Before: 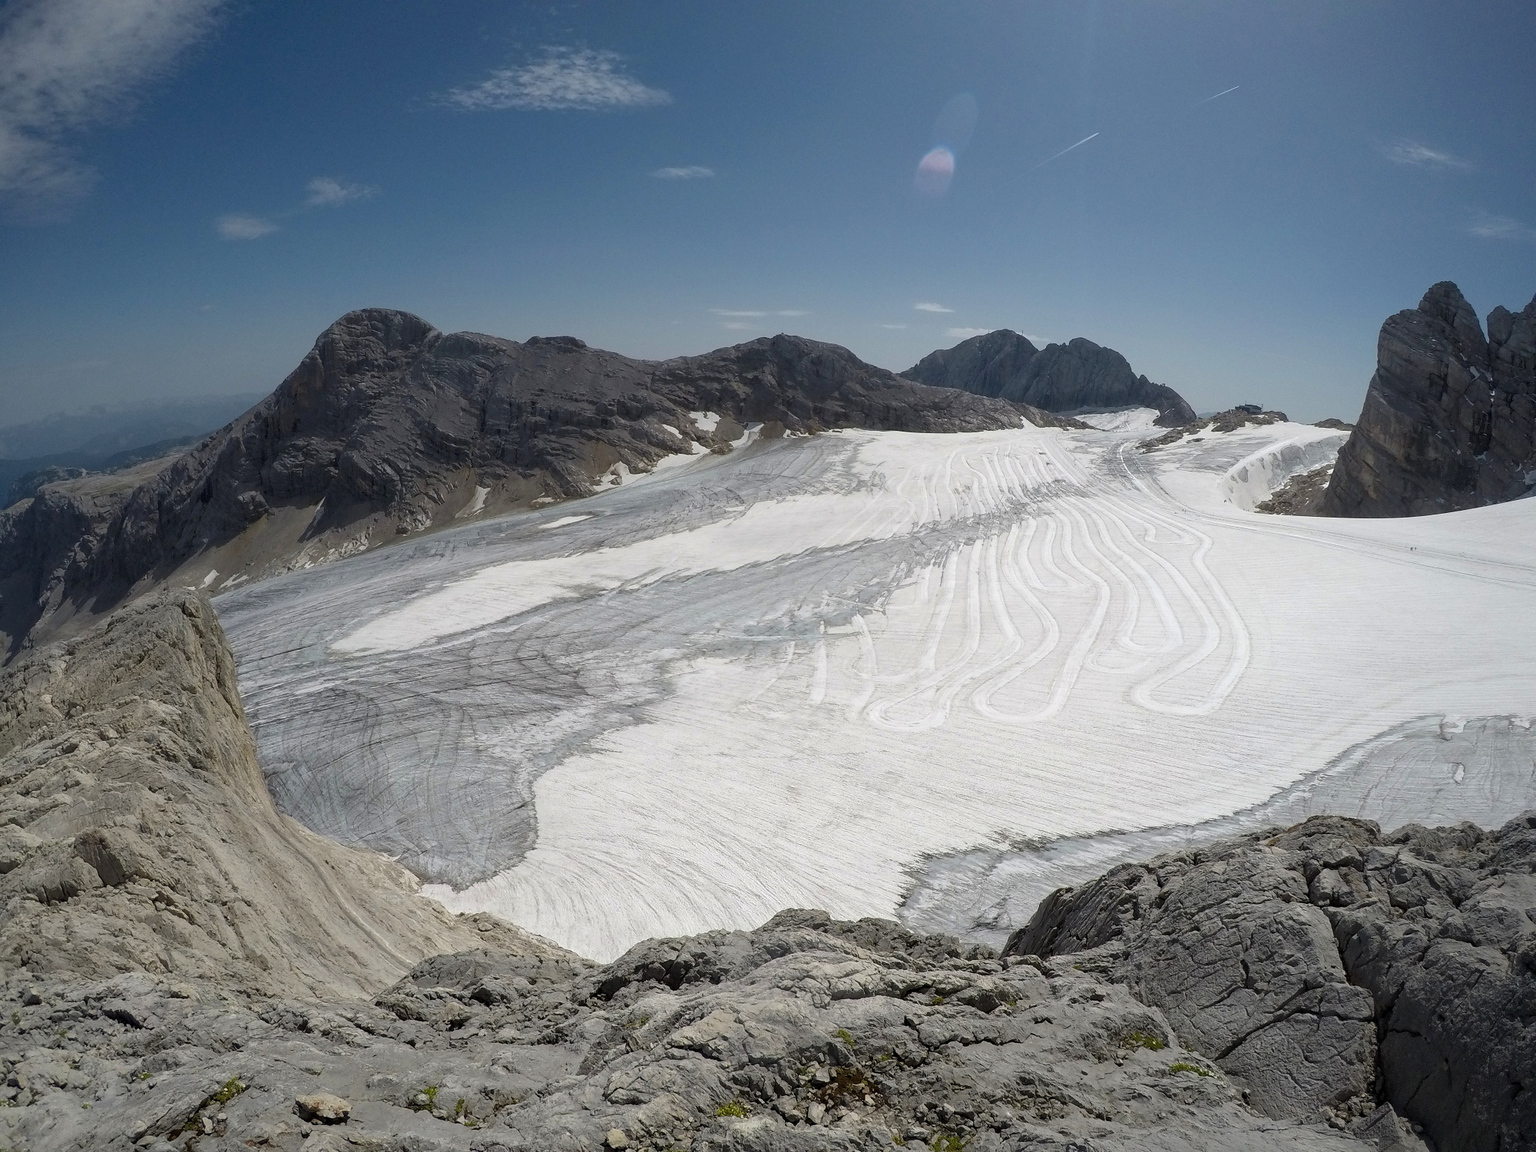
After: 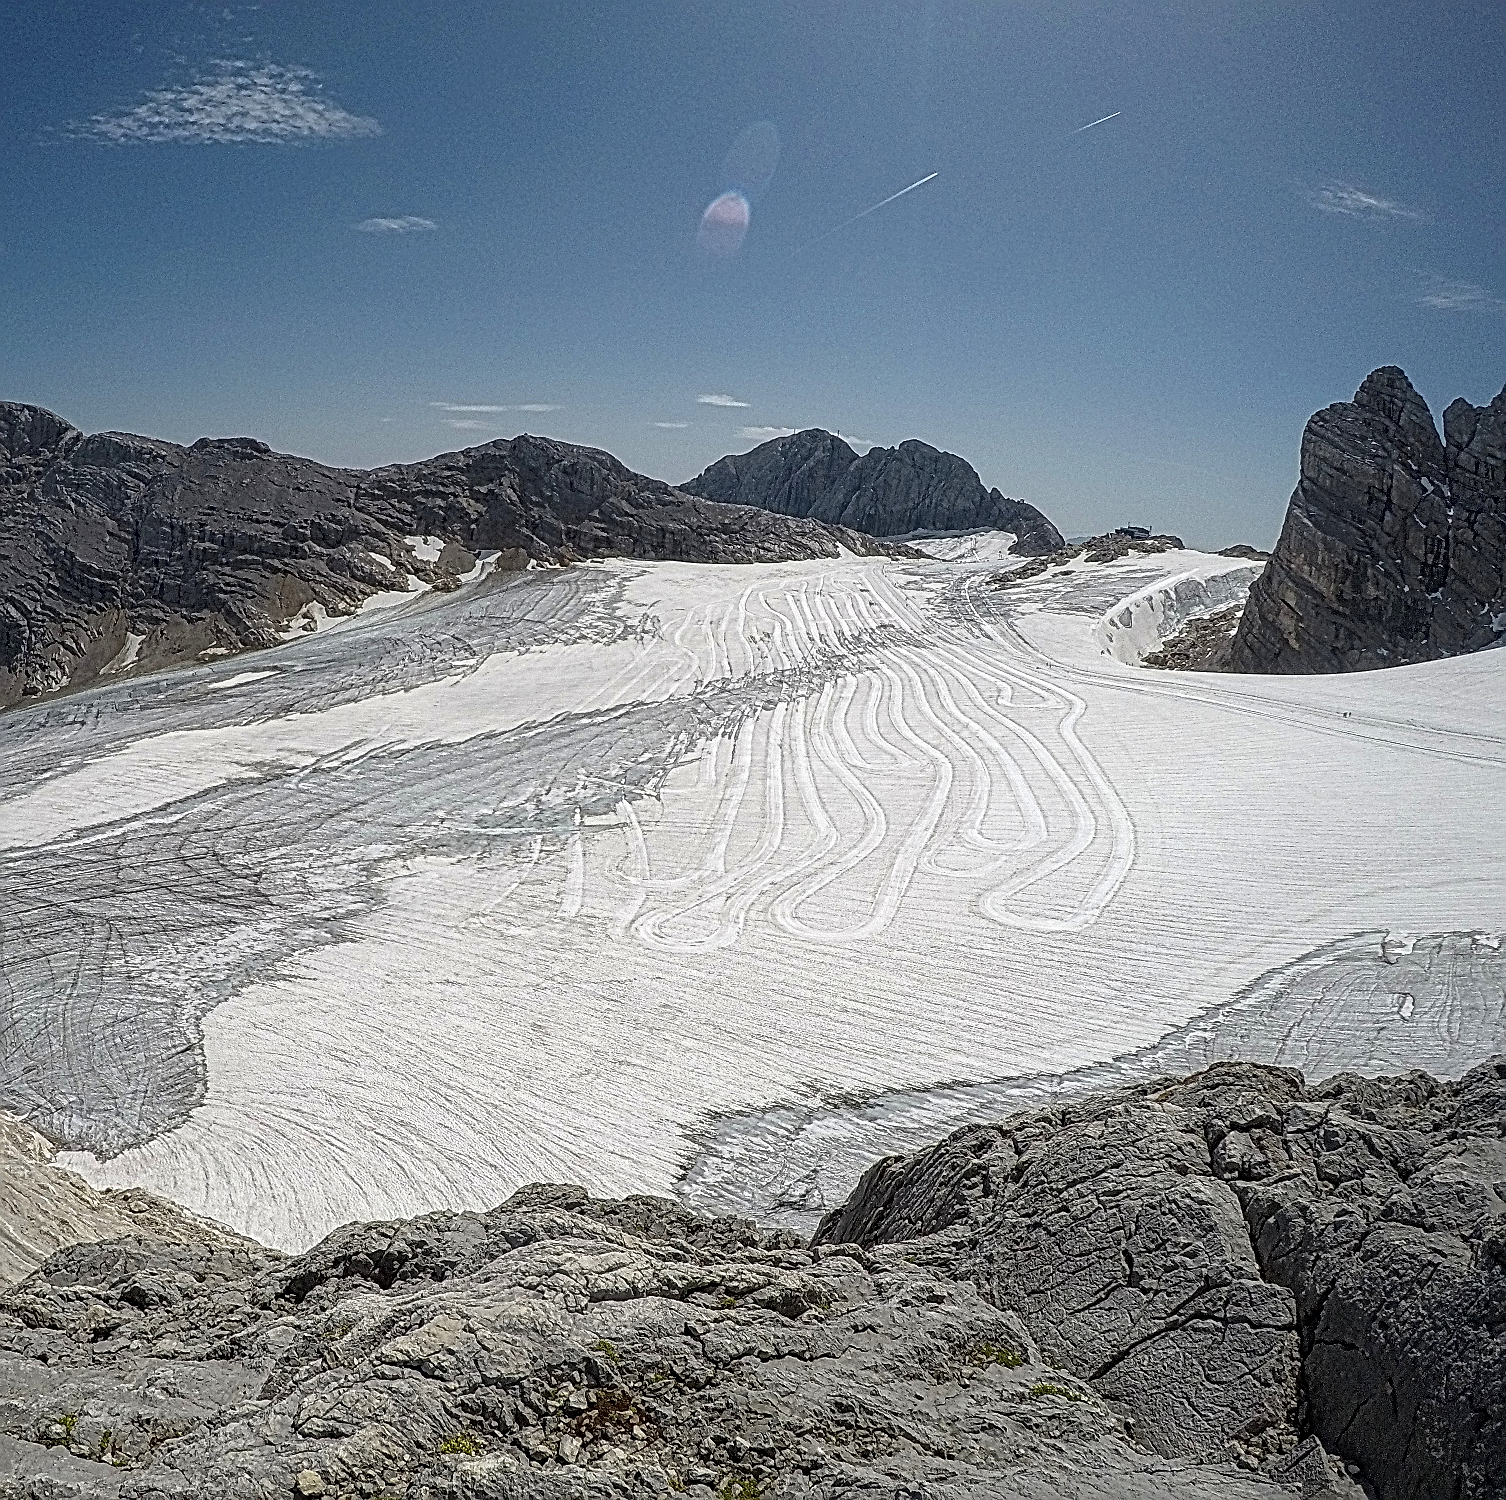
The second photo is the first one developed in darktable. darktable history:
color correction: highlights b* 0.049
local contrast: mode bilateral grid, contrast 20, coarseness 3, detail 298%, midtone range 0.2
crop and rotate: left 24.697%
sharpen: on, module defaults
